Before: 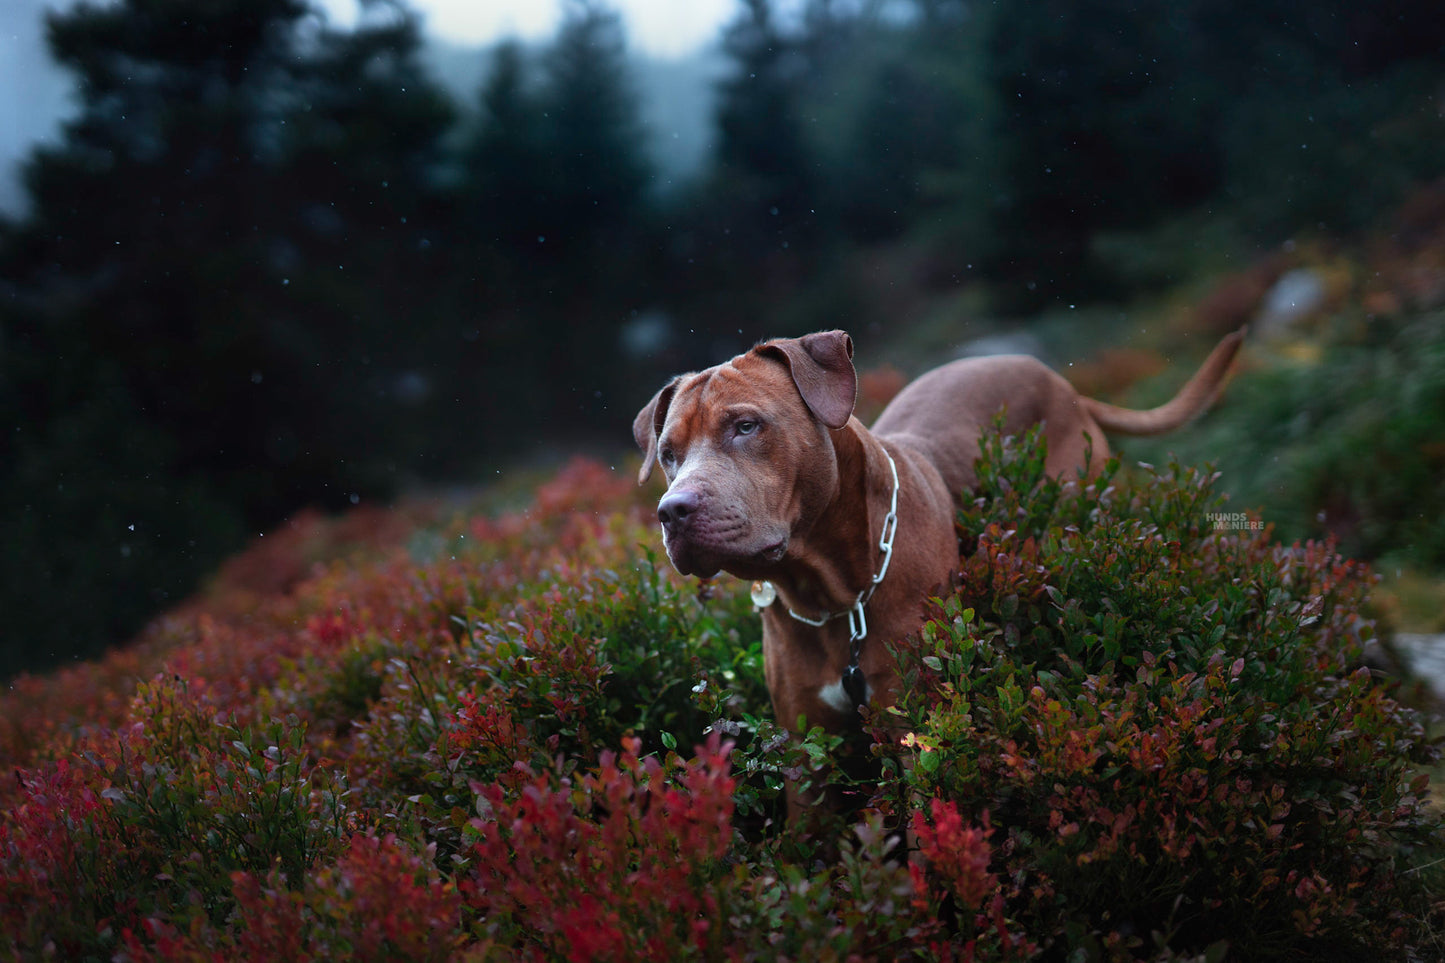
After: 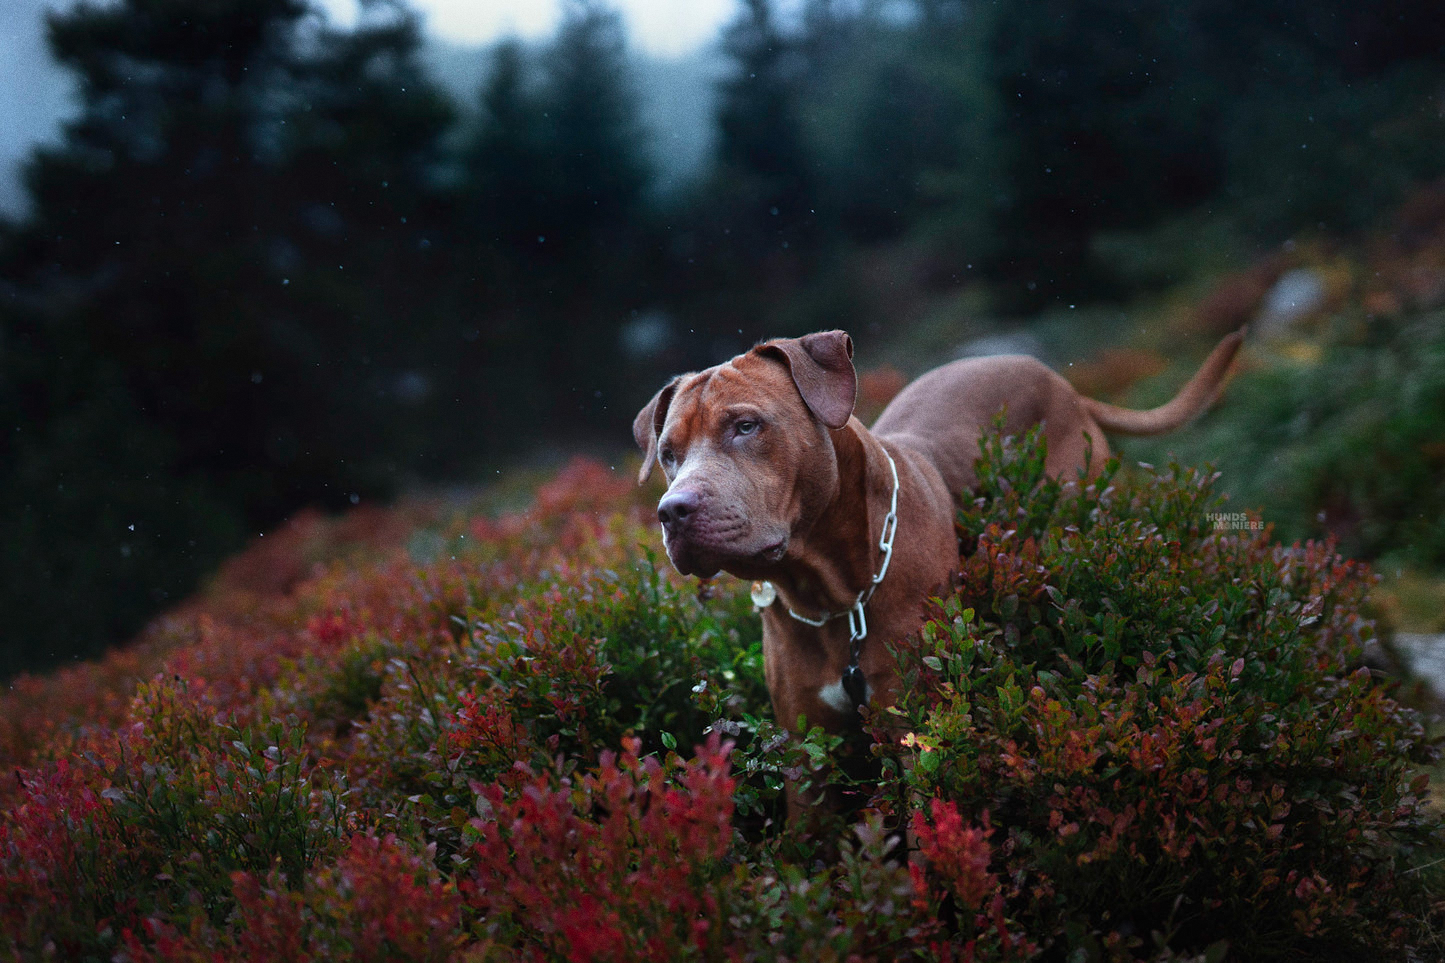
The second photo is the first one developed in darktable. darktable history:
grain "film": coarseness 0.09 ISO
